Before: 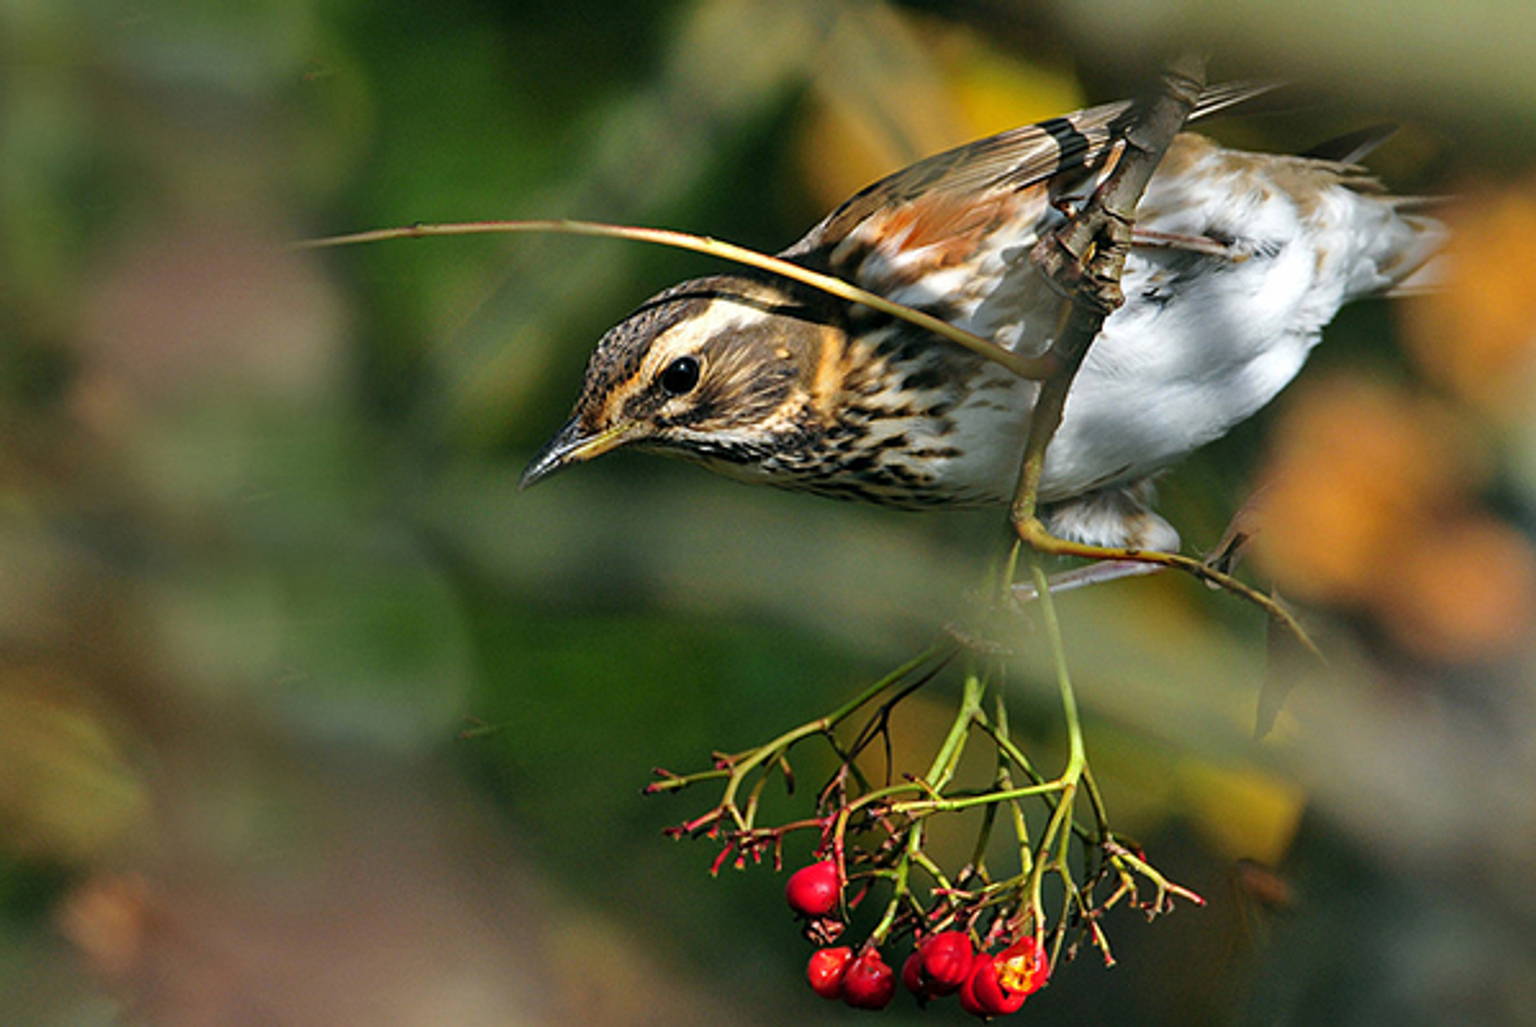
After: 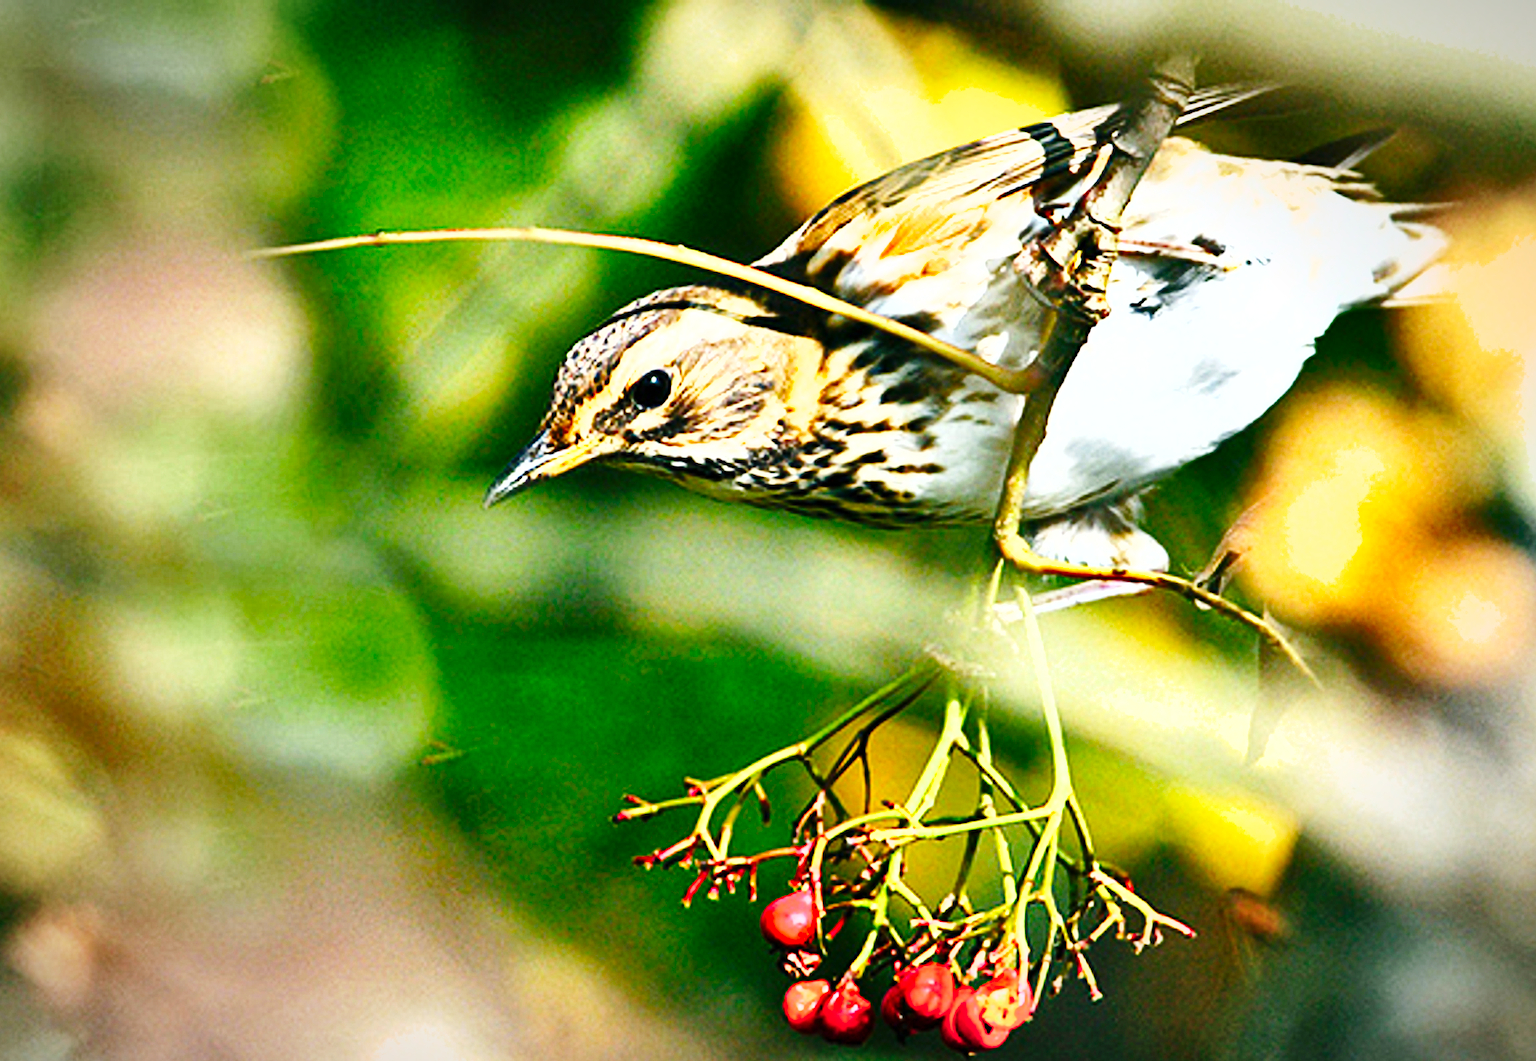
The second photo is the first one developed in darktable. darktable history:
vignetting: fall-off radius 70.19%, automatic ratio true
crop and rotate: left 3.293%
shadows and highlights: low approximation 0.01, soften with gaussian
exposure: black level correction 0, exposure 1.455 EV, compensate highlight preservation false
color correction: highlights b* -0.014, saturation 1.14
color balance rgb: perceptual saturation grading › global saturation 20%, perceptual saturation grading › highlights -25.694%, perceptual saturation grading › shadows 49.676%, perceptual brilliance grading › global brilliance 15.735%, perceptual brilliance grading › shadows -35.116%, global vibrance 5.652%, contrast 3.555%
base curve: curves: ch0 [(0, 0) (0.036, 0.025) (0.121, 0.166) (0.206, 0.329) (0.605, 0.79) (1, 1)], preserve colors none
